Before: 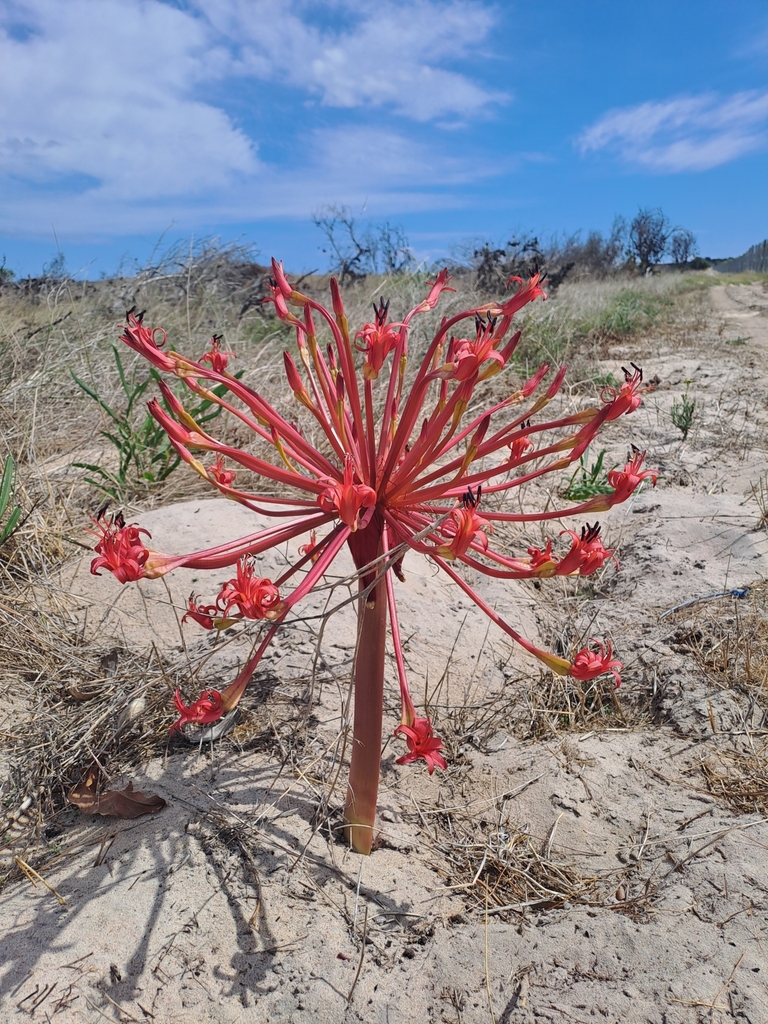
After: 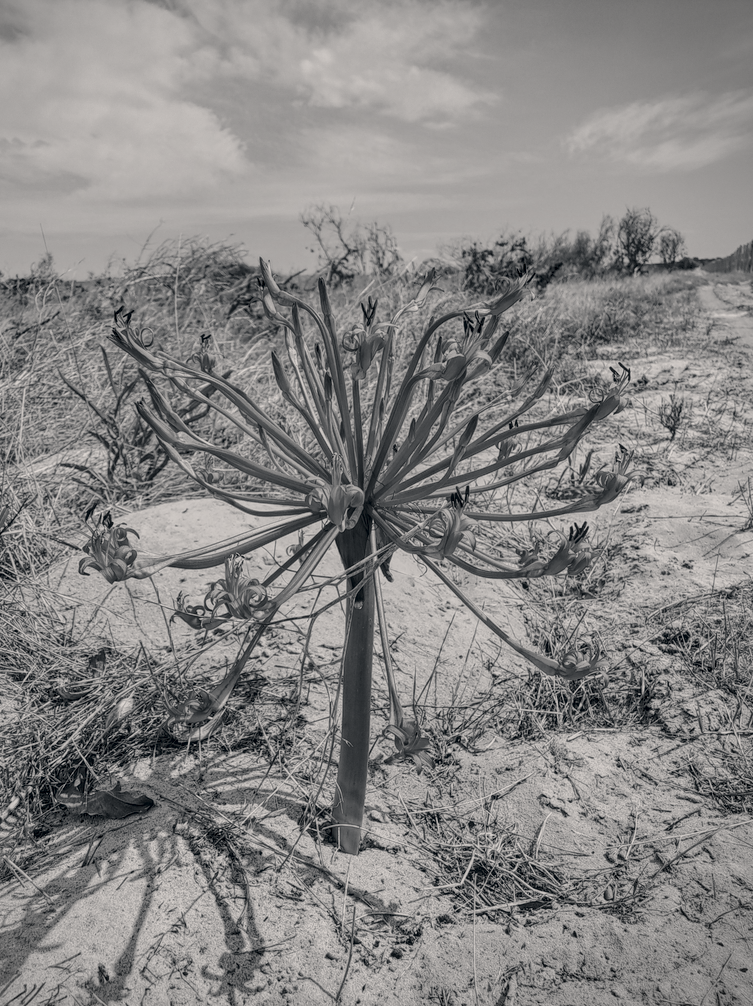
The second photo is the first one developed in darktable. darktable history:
color calibration: output gray [0.267, 0.423, 0.261, 0], illuminant custom, x 0.389, y 0.387, temperature 3796.72 K
crop: left 1.67%, right 0.277%, bottom 1.72%
local contrast: highlights 75%, shadows 55%, detail 177%, midtone range 0.206
contrast brightness saturation: saturation -0.992
vignetting: fall-off radius 60.88%, center (-0.147, 0.011), dithering 8-bit output
filmic rgb: black relative exposure -7.99 EV, white relative exposure 4.01 EV, hardness 4.12, color science v6 (2022)
color correction: highlights a* 2.82, highlights b* 4.99, shadows a* -2.19, shadows b* -4.84, saturation 0.81
